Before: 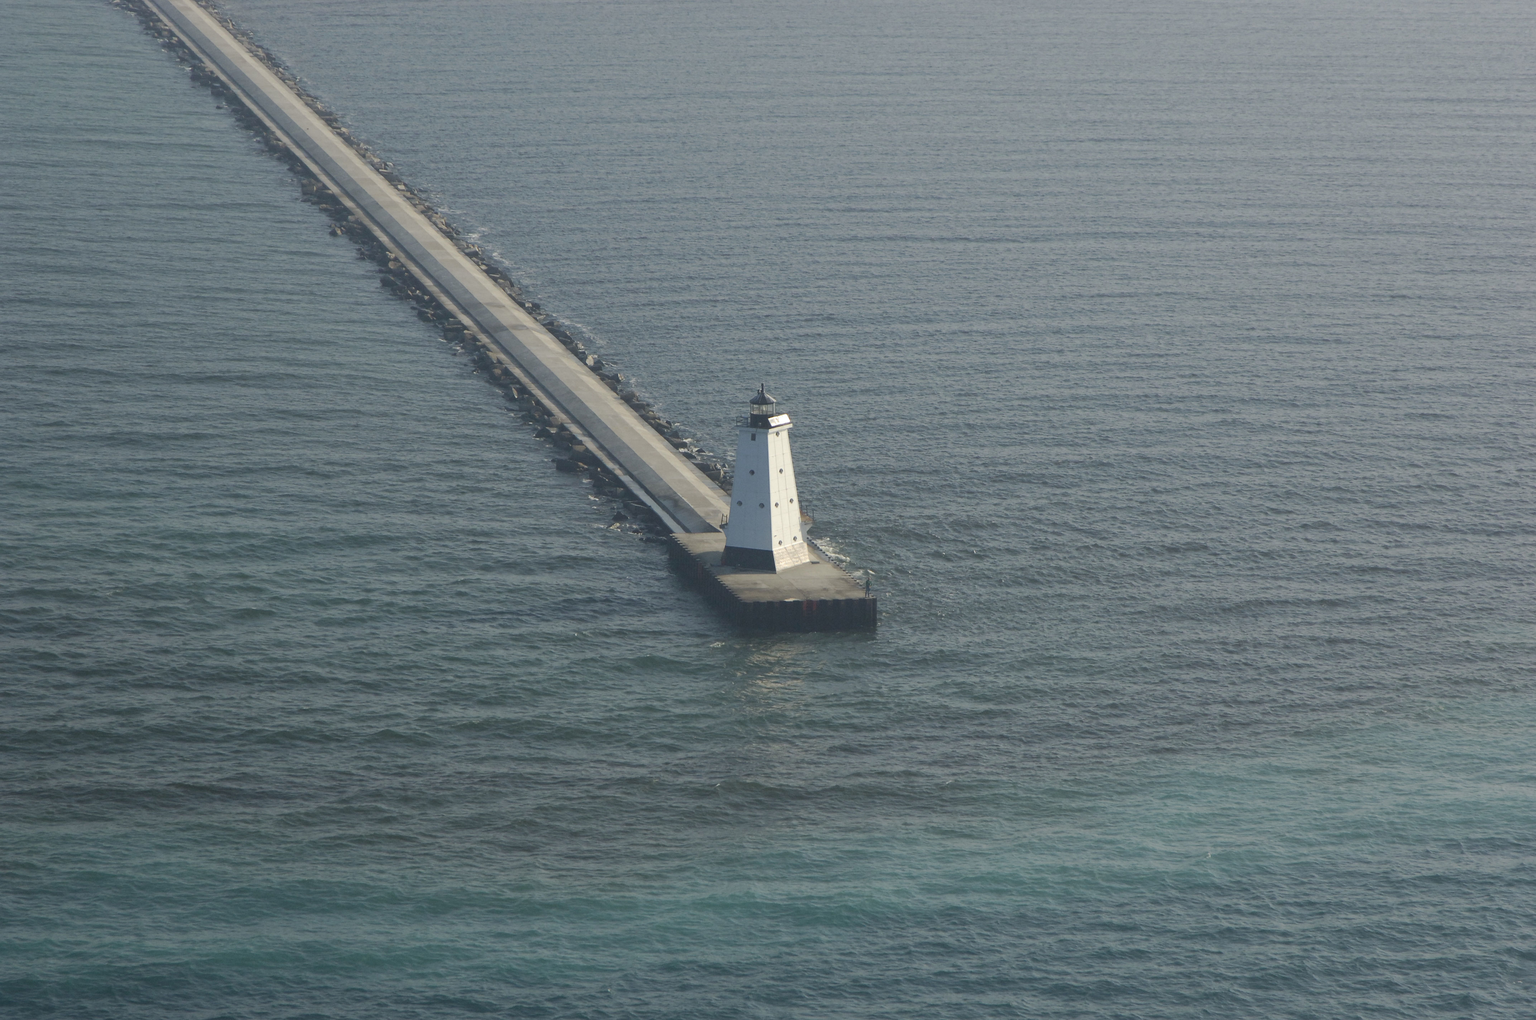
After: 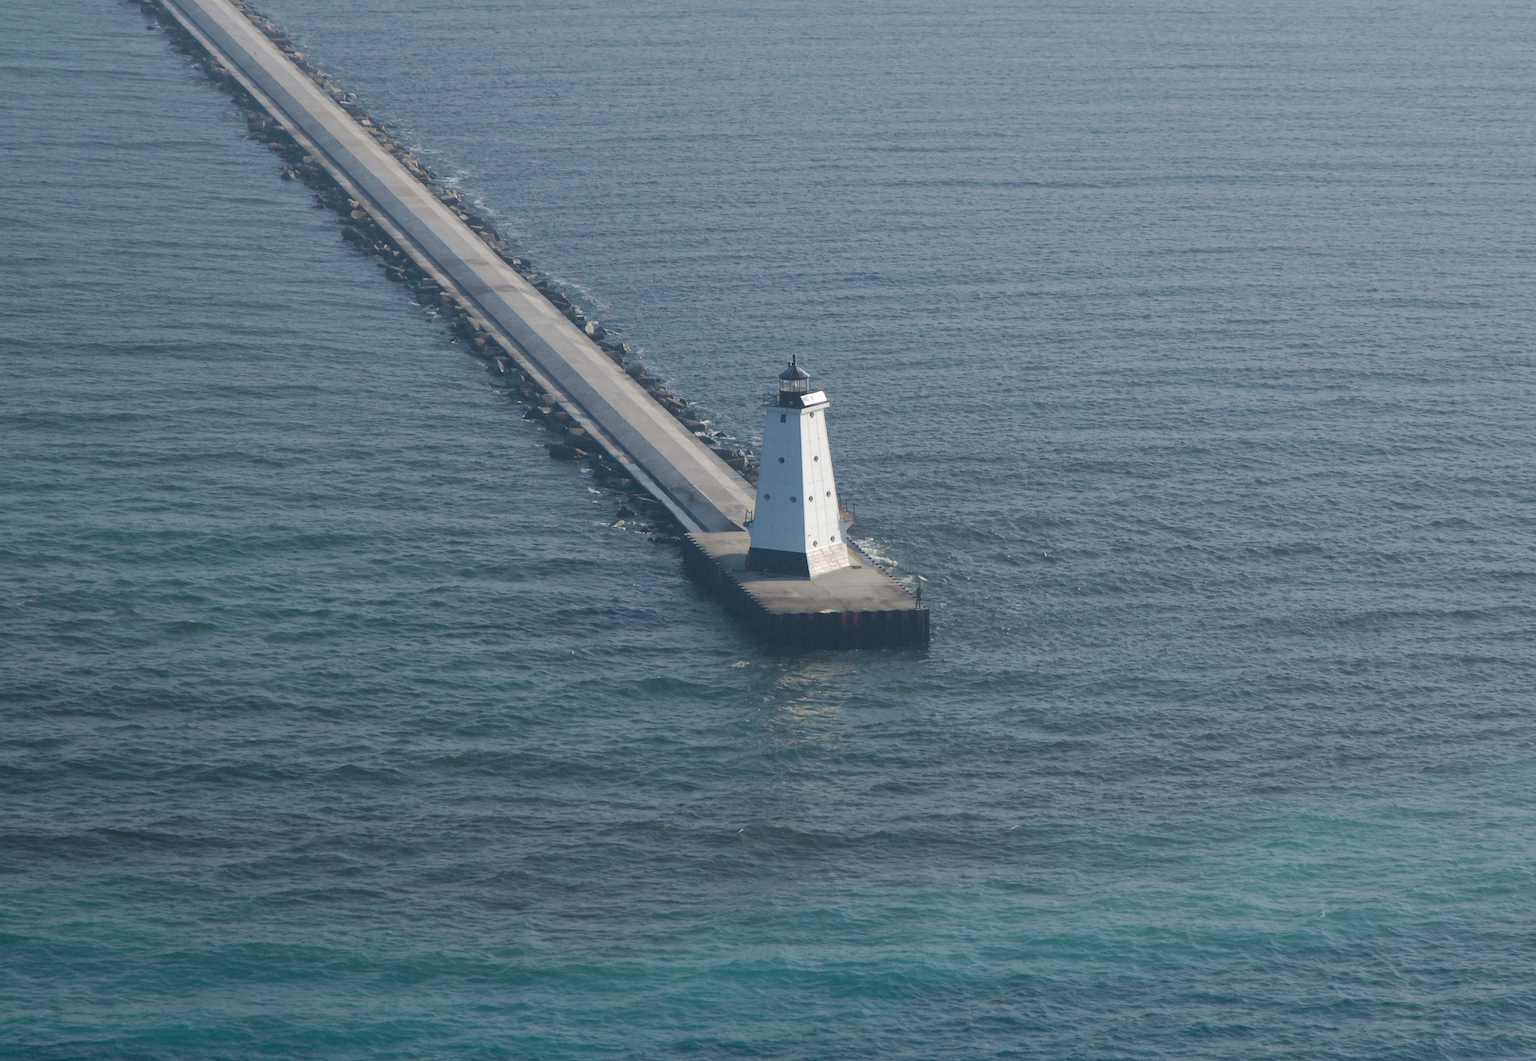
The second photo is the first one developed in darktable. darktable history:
crop: left 6.028%, top 8.259%, right 9.543%, bottom 3.918%
color calibration: illuminant as shot in camera, x 0.358, y 0.373, temperature 4628.91 K, gamut compression 1.65
